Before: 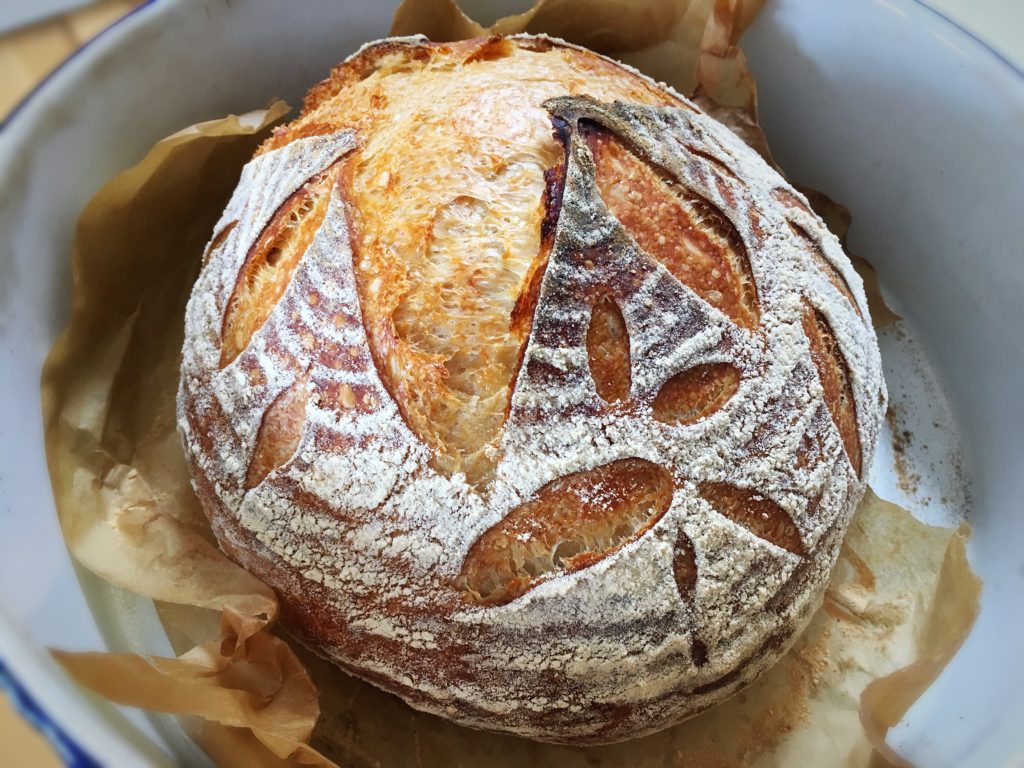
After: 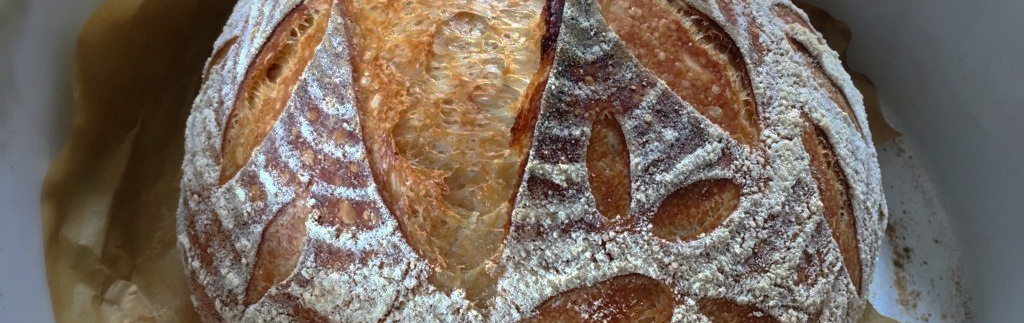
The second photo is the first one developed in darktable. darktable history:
crop and rotate: top 23.99%, bottom 33.951%
base curve: curves: ch0 [(0, 0) (0.841, 0.609) (1, 1)], preserve colors none
